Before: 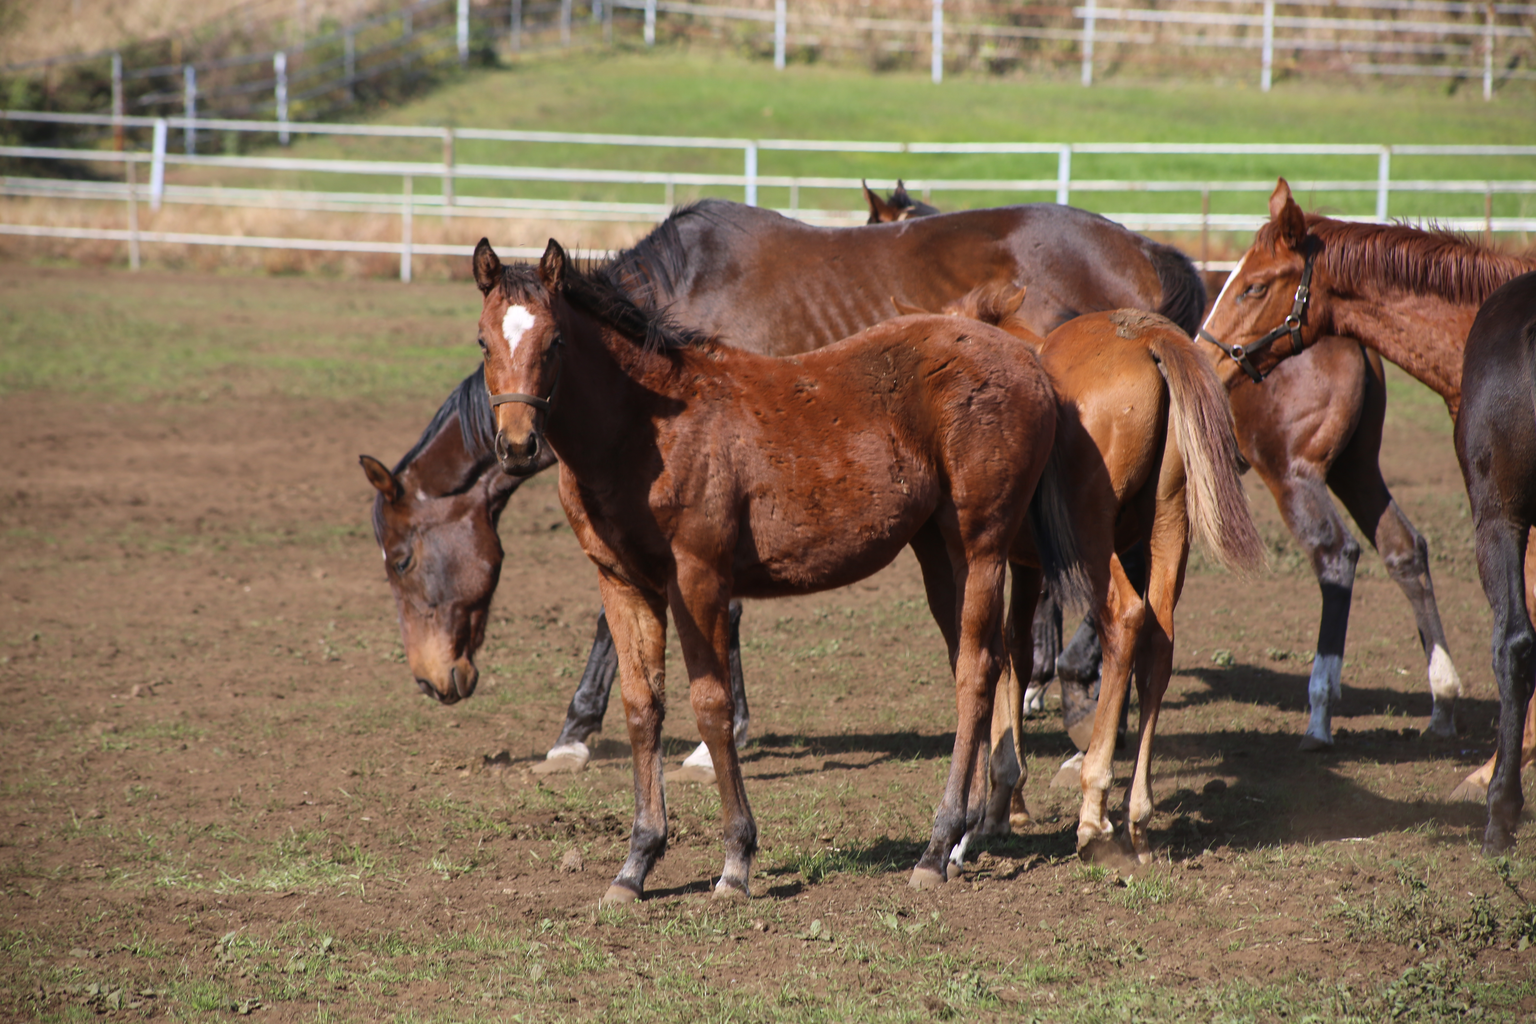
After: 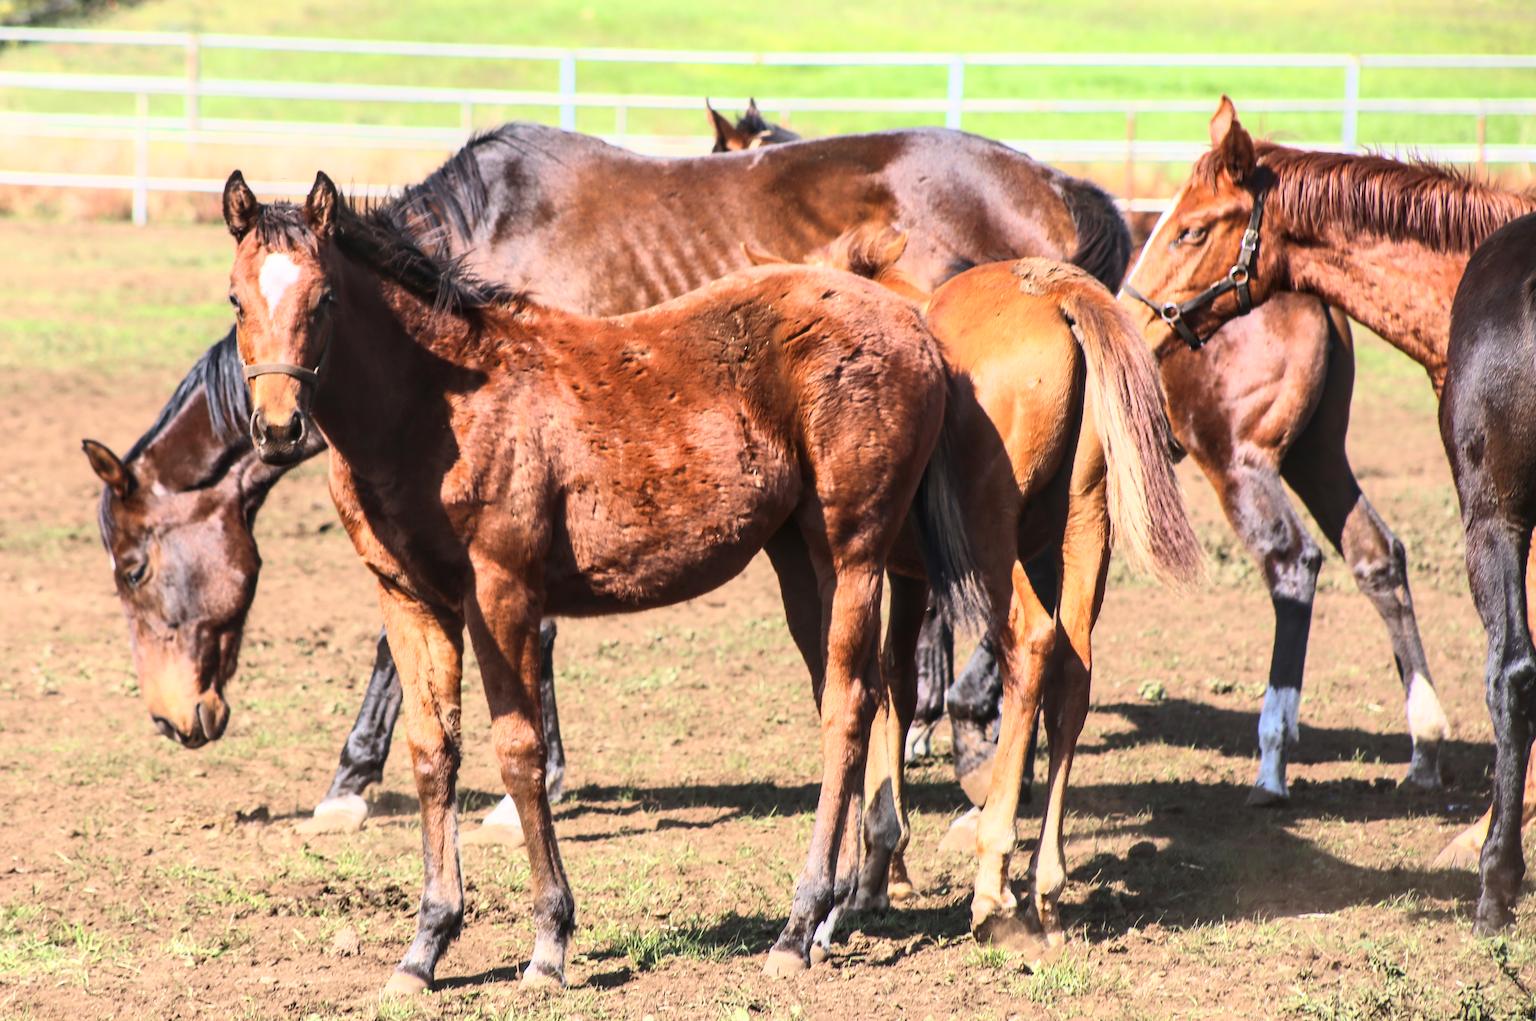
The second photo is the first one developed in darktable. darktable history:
crop: left 19.112%, top 9.87%, right 0%, bottom 9.602%
tone curve: curves: ch0 [(0, 0) (0.003, 0.004) (0.011, 0.015) (0.025, 0.034) (0.044, 0.061) (0.069, 0.095) (0.1, 0.137) (0.136, 0.186) (0.177, 0.243) (0.224, 0.307) (0.277, 0.416) (0.335, 0.533) (0.399, 0.641) (0.468, 0.748) (0.543, 0.829) (0.623, 0.886) (0.709, 0.924) (0.801, 0.951) (0.898, 0.975) (1, 1)]
local contrast: on, module defaults
